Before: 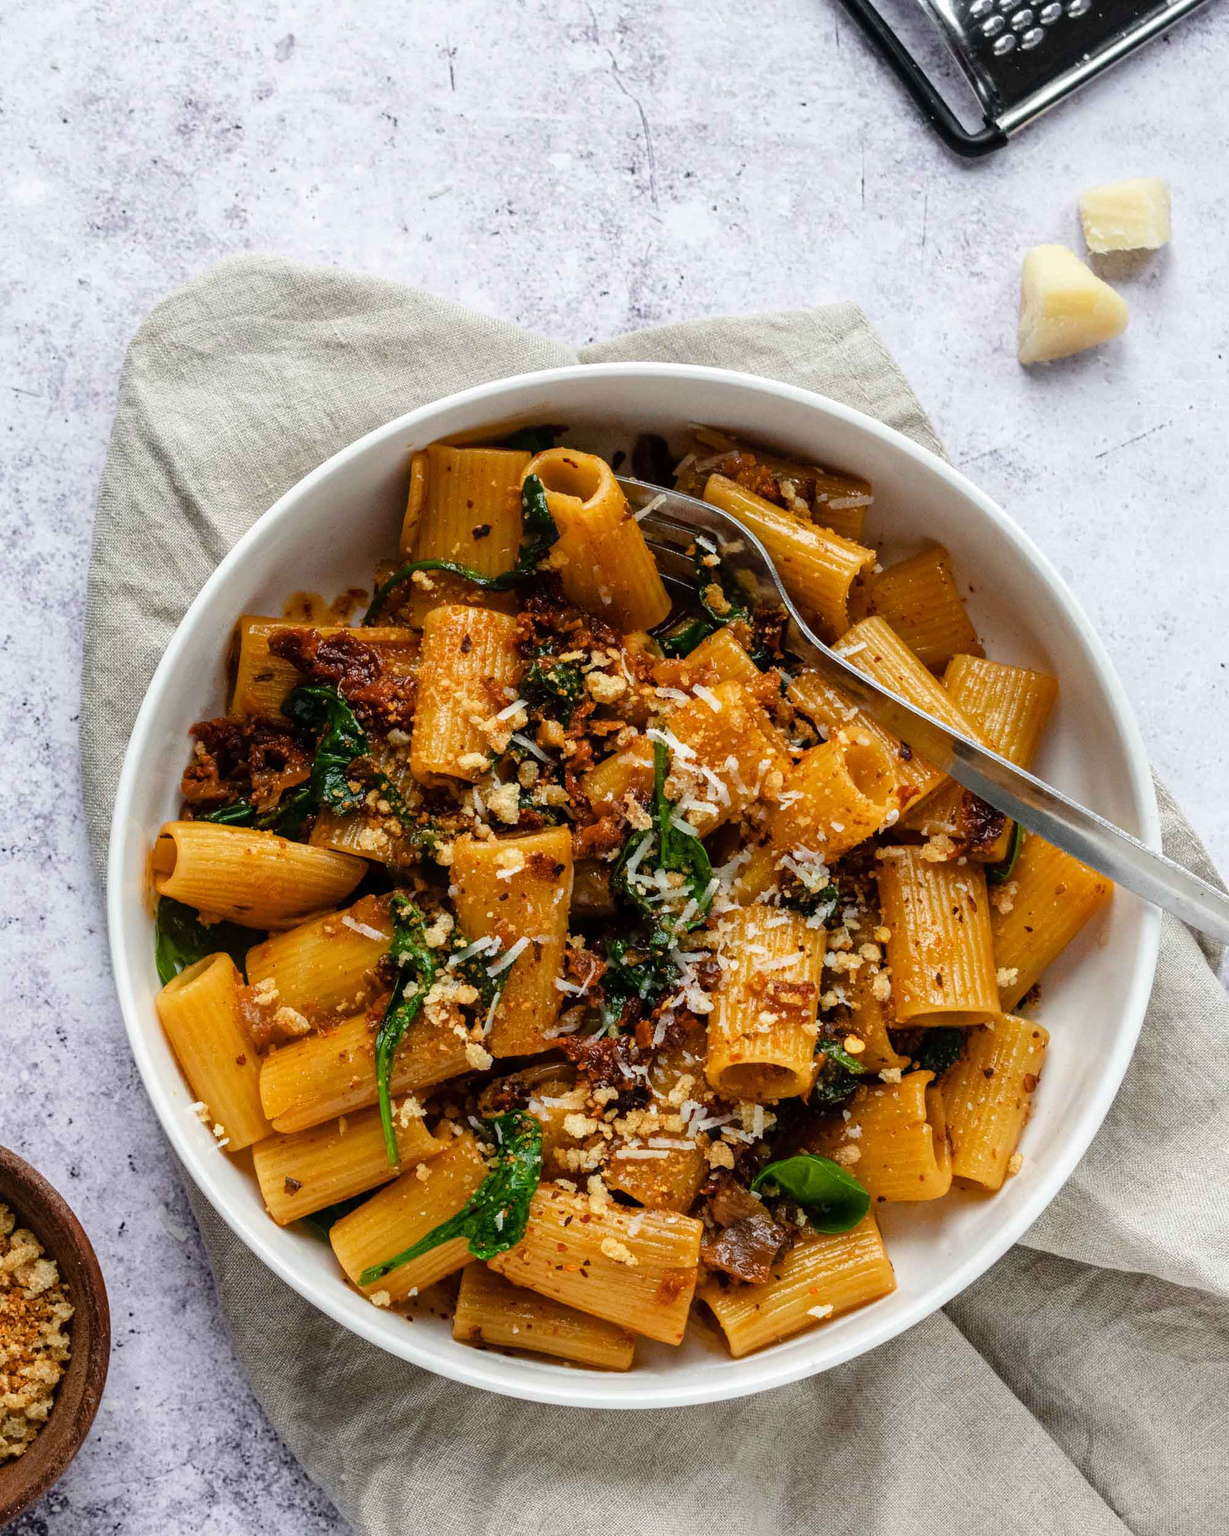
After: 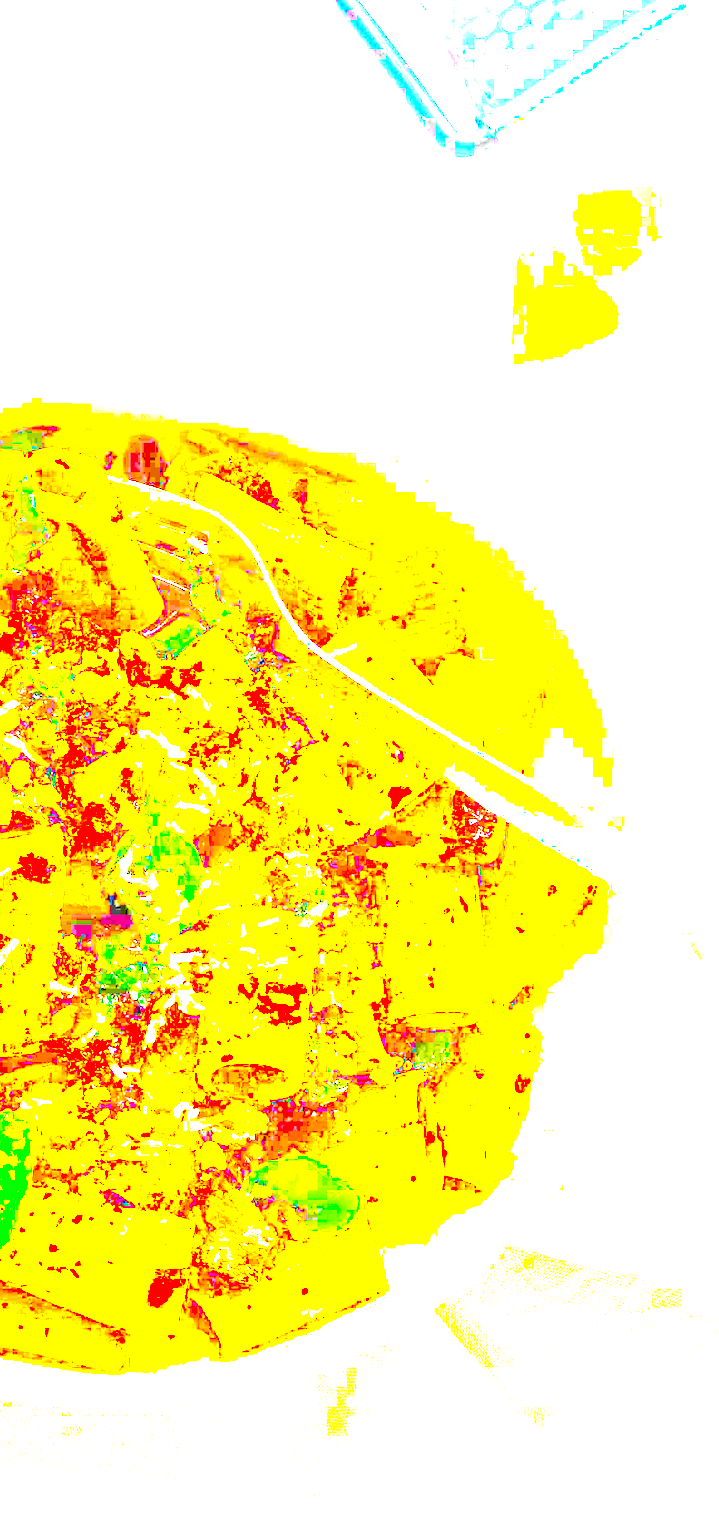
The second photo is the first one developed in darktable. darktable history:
crop: left 41.402%
color balance rgb: linear chroma grading › global chroma 42%, perceptual saturation grading › global saturation 42%, global vibrance 33%
tone curve: curves: ch0 [(0, 0.012) (0.052, 0.04) (0.107, 0.086) (0.269, 0.266) (0.471, 0.503) (0.731, 0.771) (0.921, 0.909) (0.999, 0.951)]; ch1 [(0, 0) (0.339, 0.298) (0.402, 0.363) (0.444, 0.415) (0.485, 0.469) (0.494, 0.493) (0.504, 0.501) (0.525, 0.534) (0.555, 0.593) (0.594, 0.648) (1, 1)]; ch2 [(0, 0) (0.48, 0.48) (0.504, 0.5) (0.535, 0.557) (0.581, 0.623) (0.649, 0.683) (0.824, 0.815) (1, 1)], color space Lab, independent channels, preserve colors none
exposure: exposure 8 EV, compensate highlight preservation false
